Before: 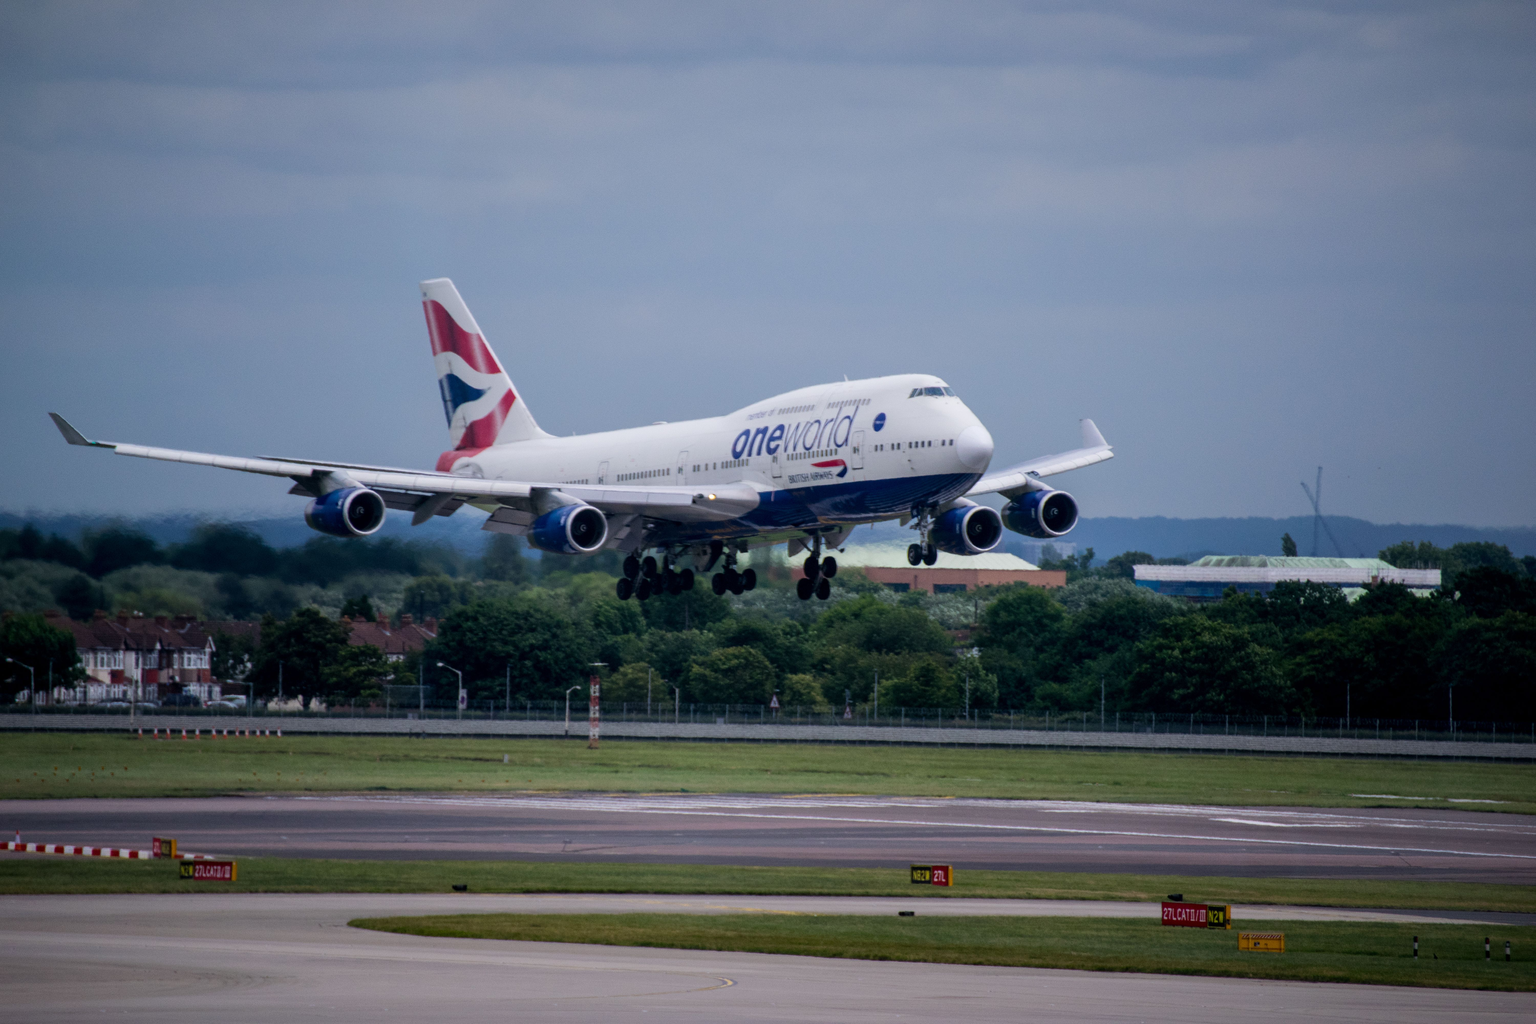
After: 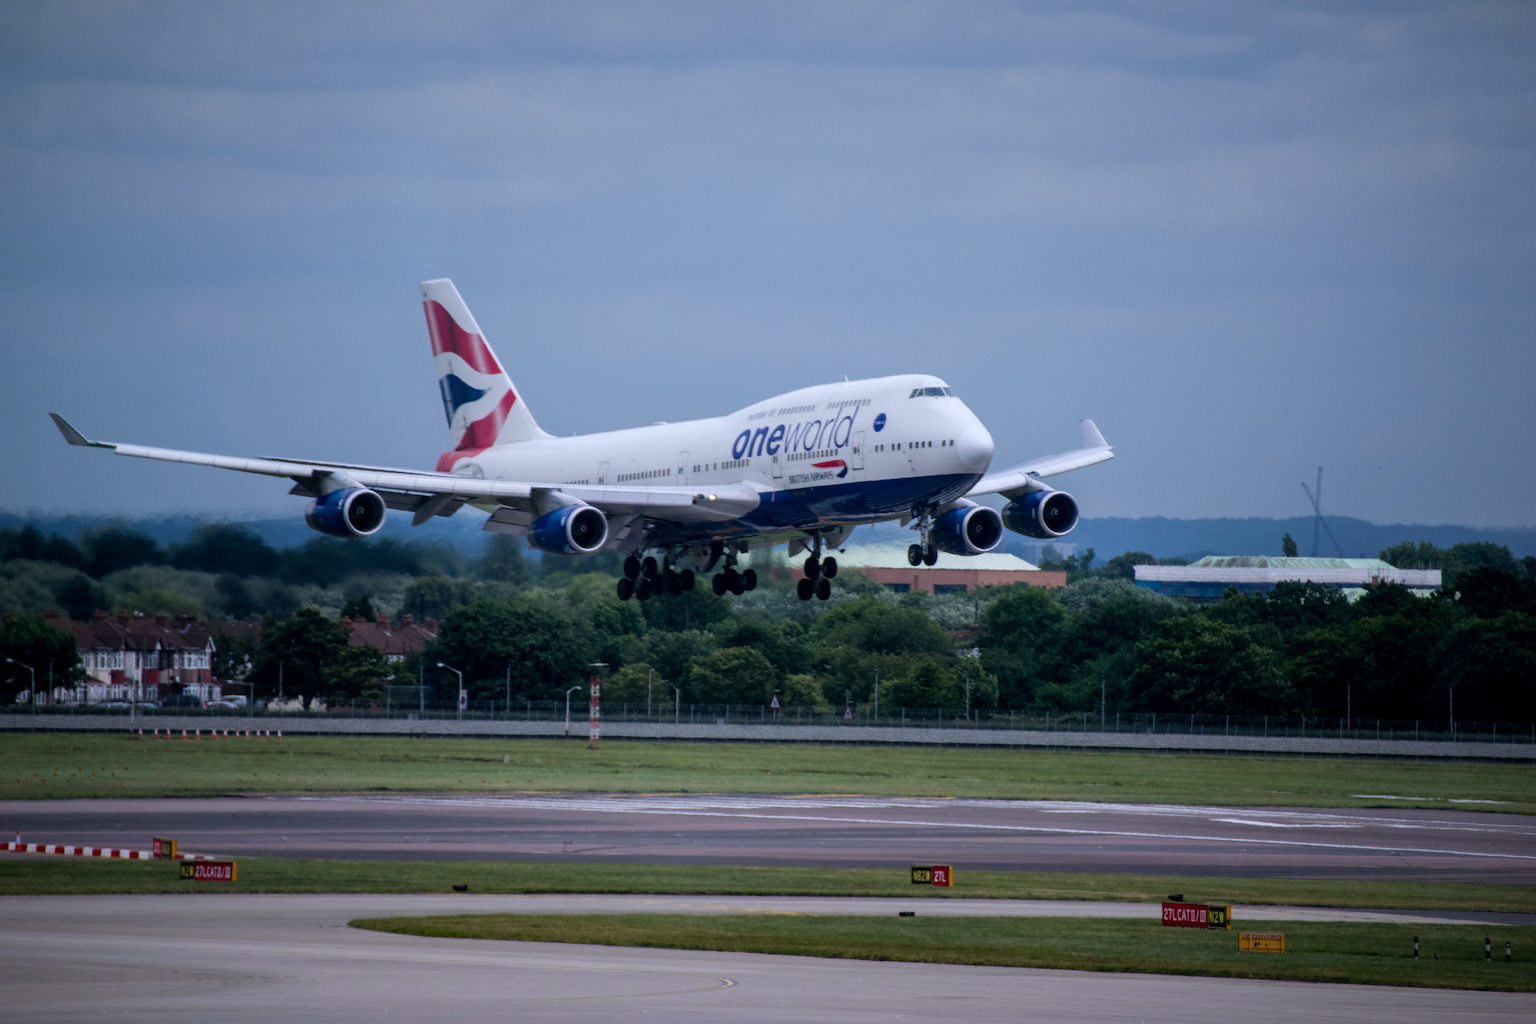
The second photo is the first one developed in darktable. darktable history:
tone equalizer: on, module defaults
color correction: highlights a* -0.772, highlights b* -8.92
